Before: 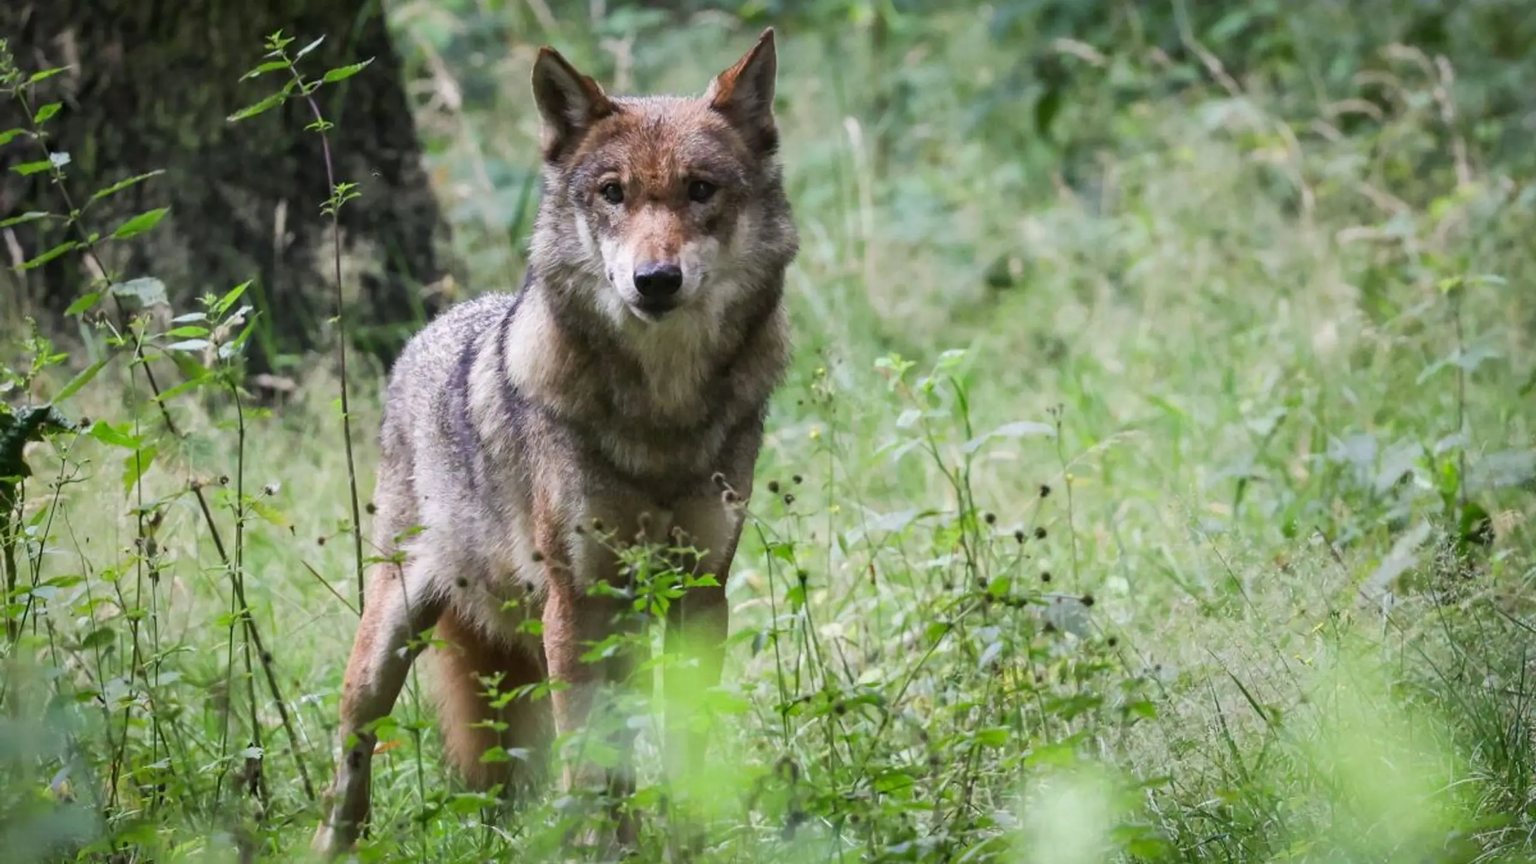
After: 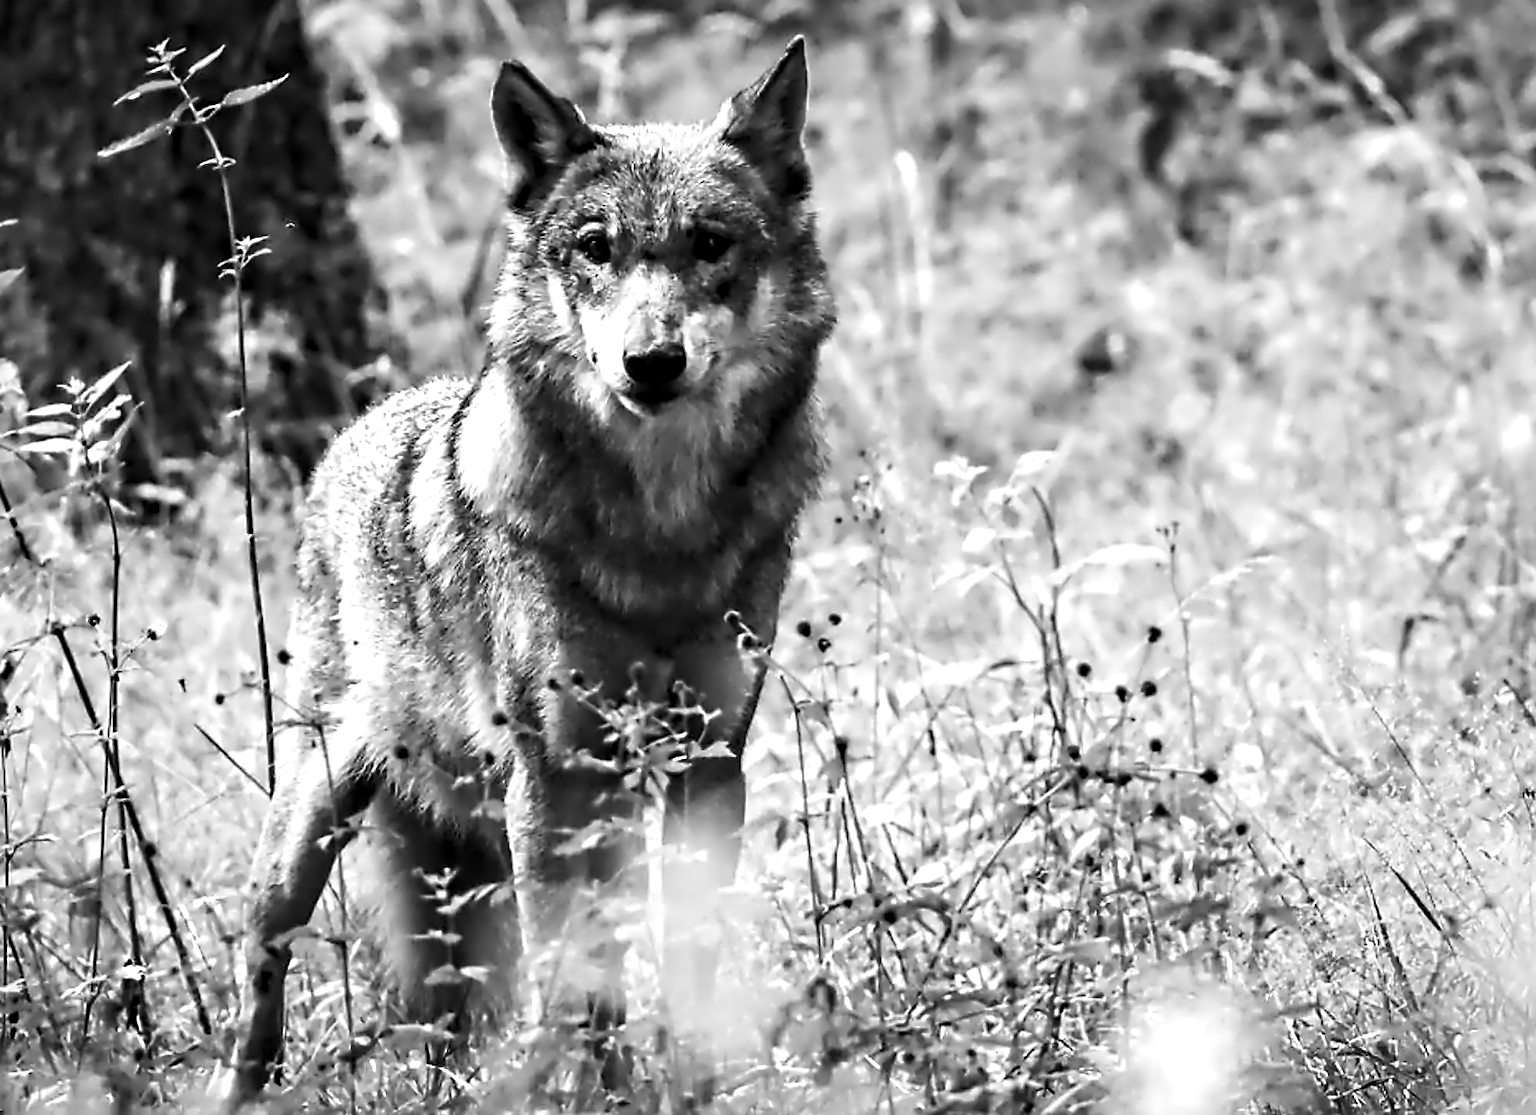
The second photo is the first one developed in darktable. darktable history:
sharpen: on, module defaults
monochrome: on, module defaults
tone equalizer: -8 EV -0.75 EV, -7 EV -0.7 EV, -6 EV -0.6 EV, -5 EV -0.4 EV, -3 EV 0.4 EV, -2 EV 0.6 EV, -1 EV 0.7 EV, +0 EV 0.75 EV, edges refinement/feathering 500, mask exposure compensation -1.57 EV, preserve details no
crop: left 9.88%, right 12.664%
color contrast: blue-yellow contrast 0.62
contrast equalizer: octaves 7, y [[0.5, 0.542, 0.583, 0.625, 0.667, 0.708], [0.5 ×6], [0.5 ×6], [0, 0.033, 0.067, 0.1, 0.133, 0.167], [0, 0.05, 0.1, 0.15, 0.2, 0.25]]
